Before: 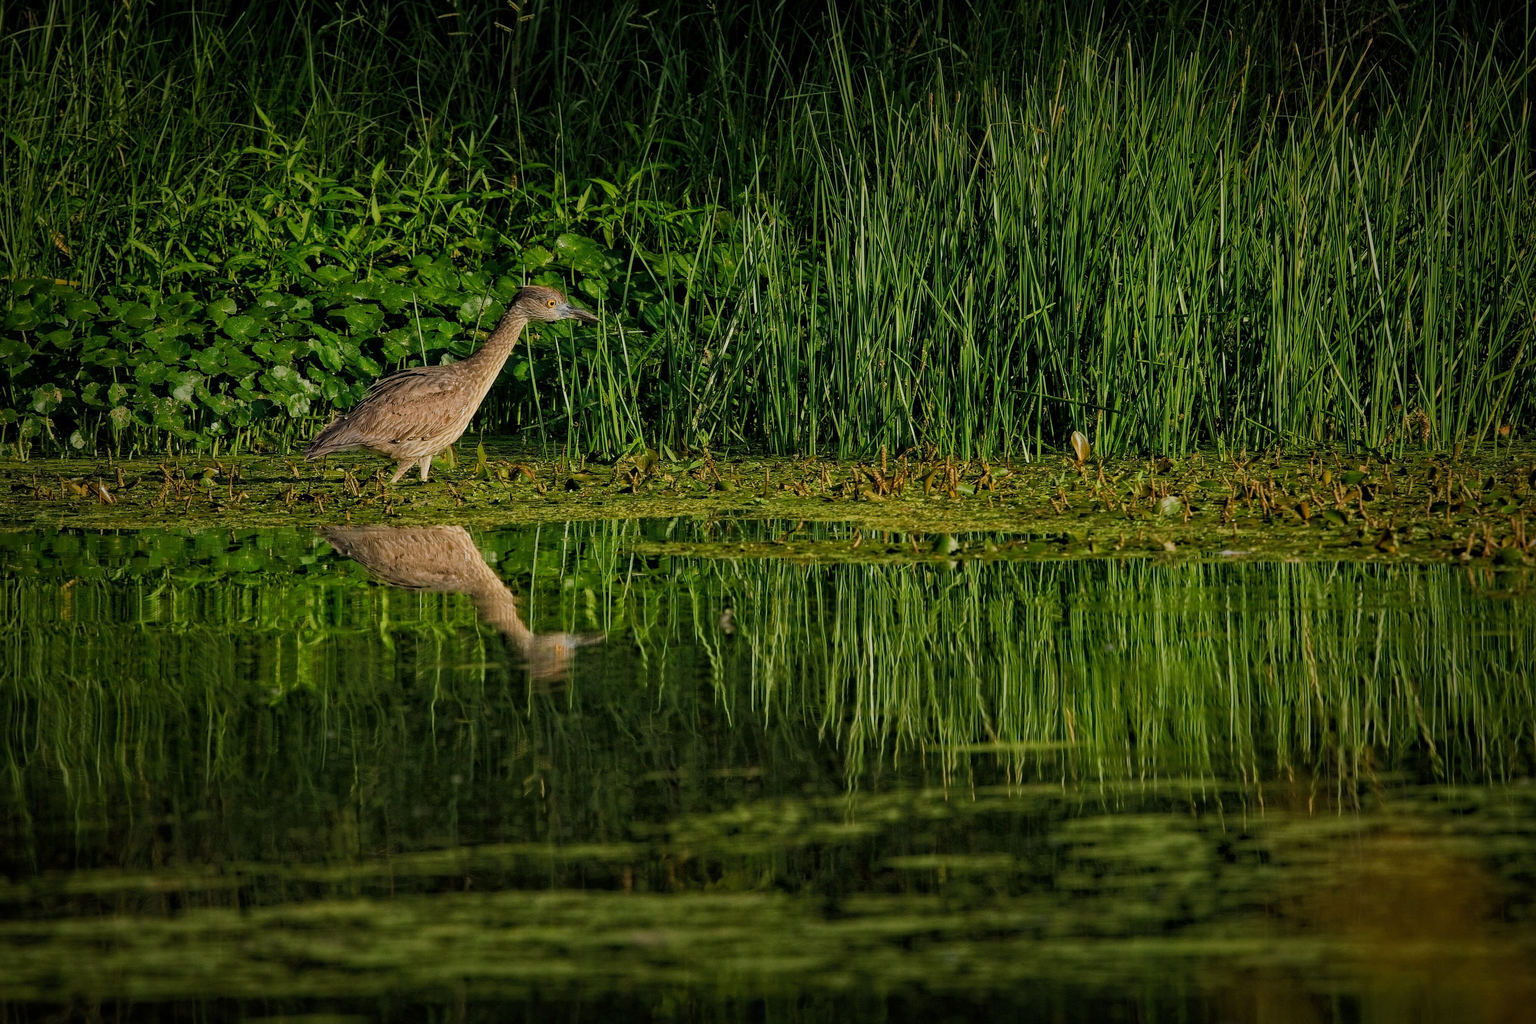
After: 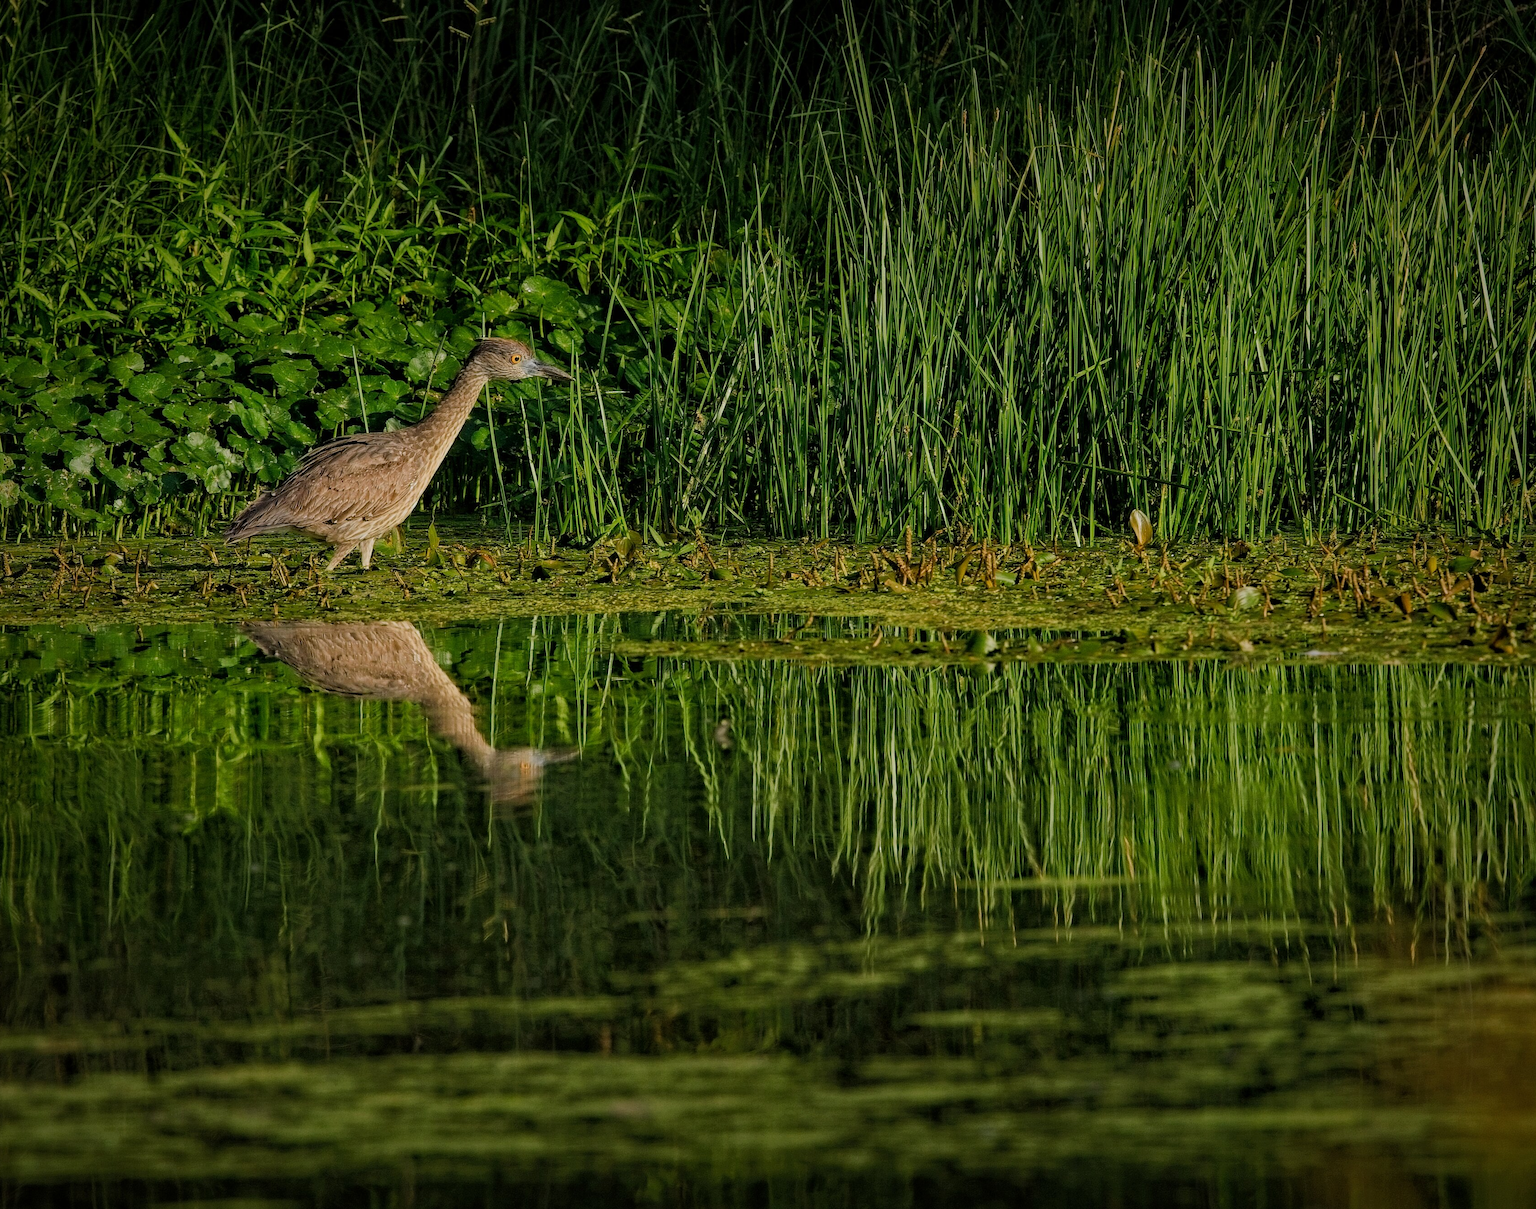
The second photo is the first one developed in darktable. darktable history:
crop: left 7.491%, right 7.835%
